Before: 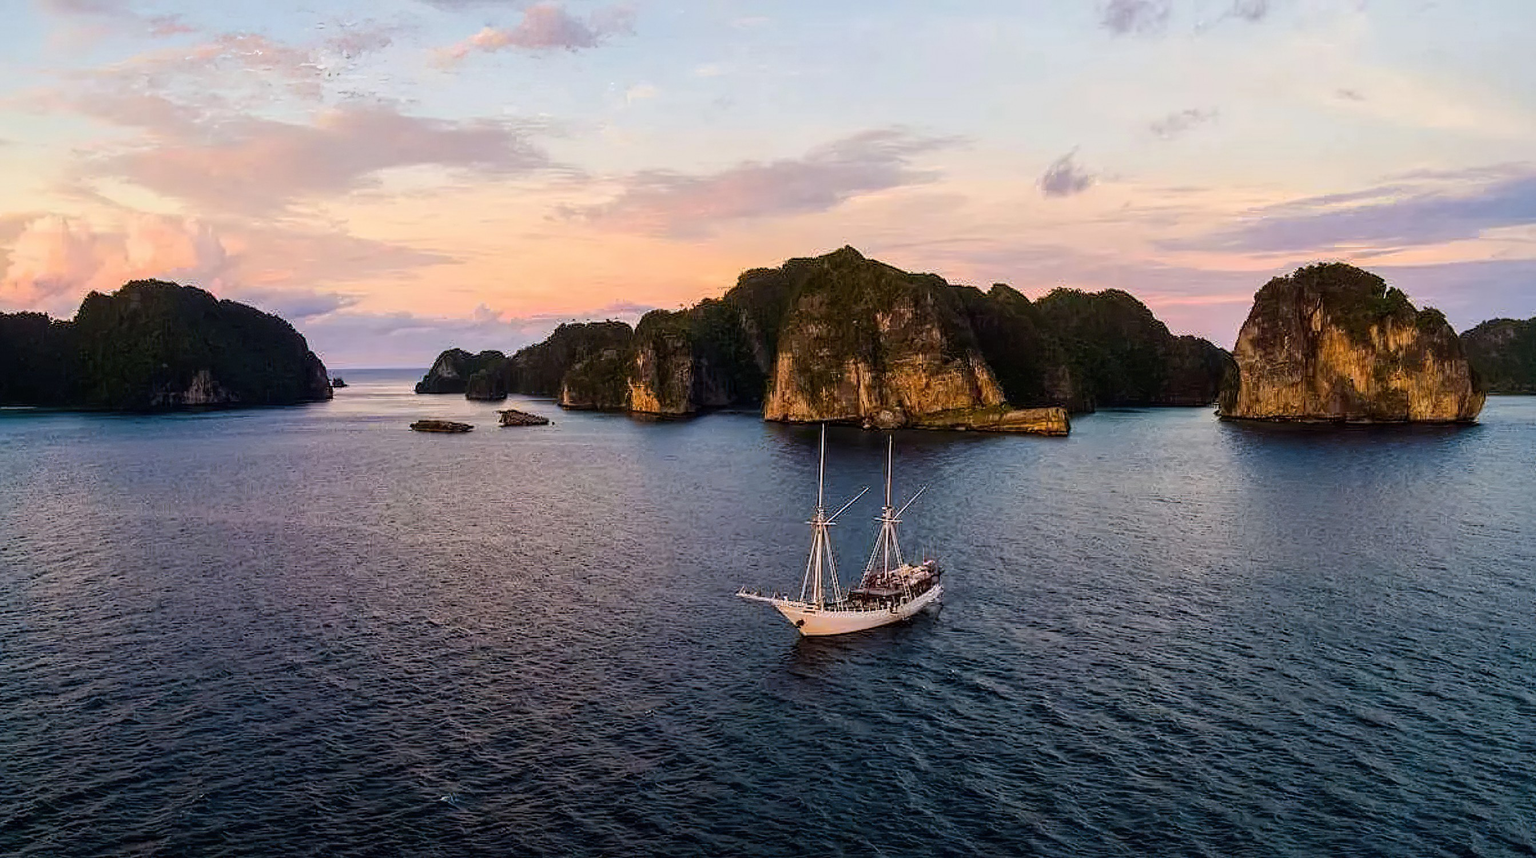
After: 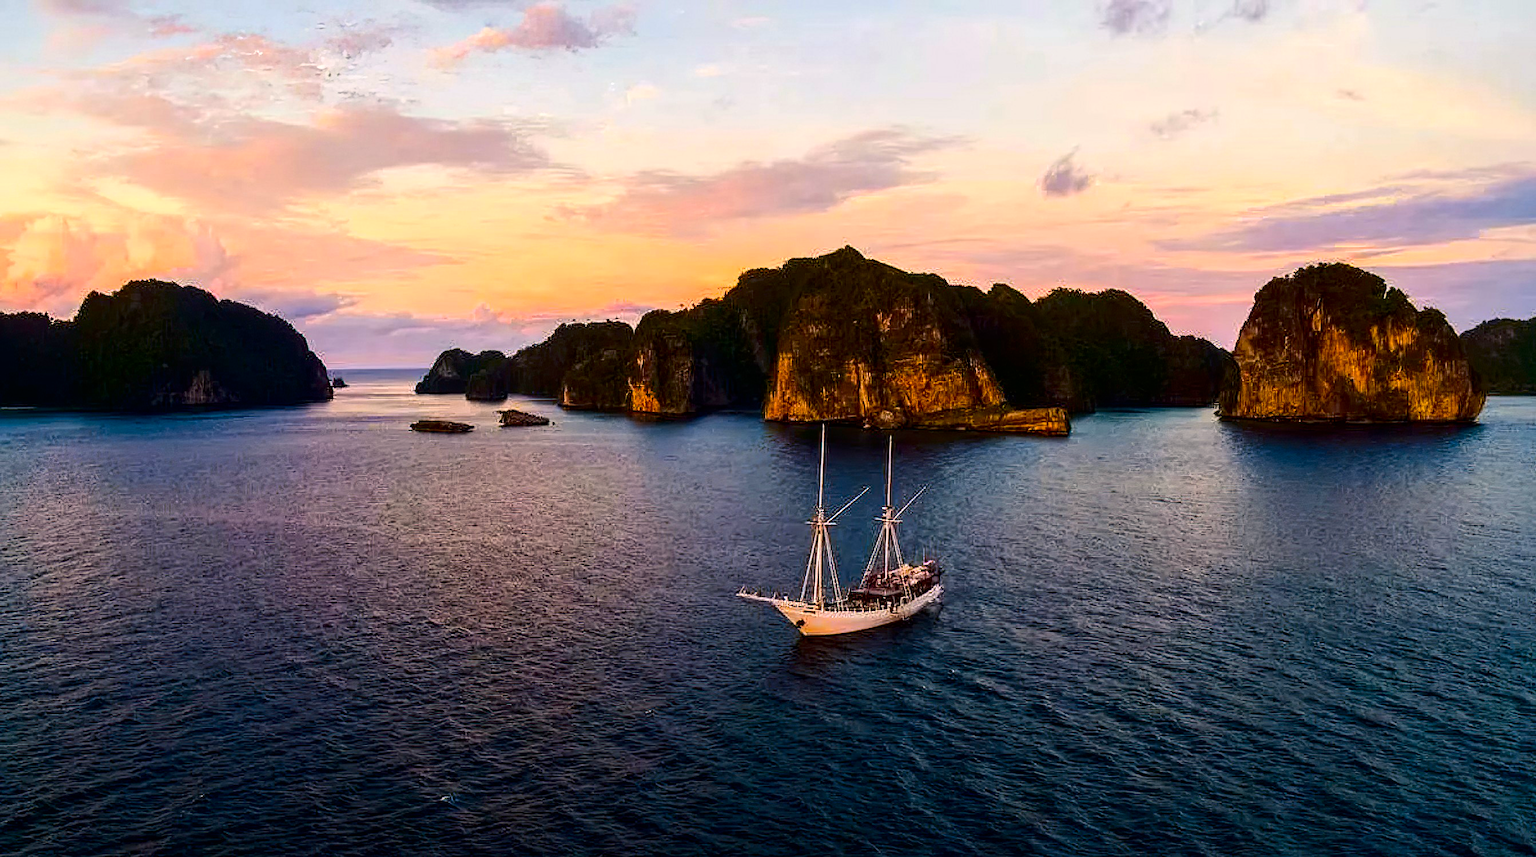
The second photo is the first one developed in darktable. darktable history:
color balance rgb: power › luminance -3.661%, power › hue 140.48°, highlights gain › chroma 2.007%, highlights gain › hue 65.53°, perceptual saturation grading › global saturation 25.441%, perceptual brilliance grading › highlights 7.711%, perceptual brilliance grading › mid-tones 3.59%, perceptual brilliance grading › shadows 2.296%
contrast brightness saturation: contrast 0.125, brightness -0.118, saturation 0.204
